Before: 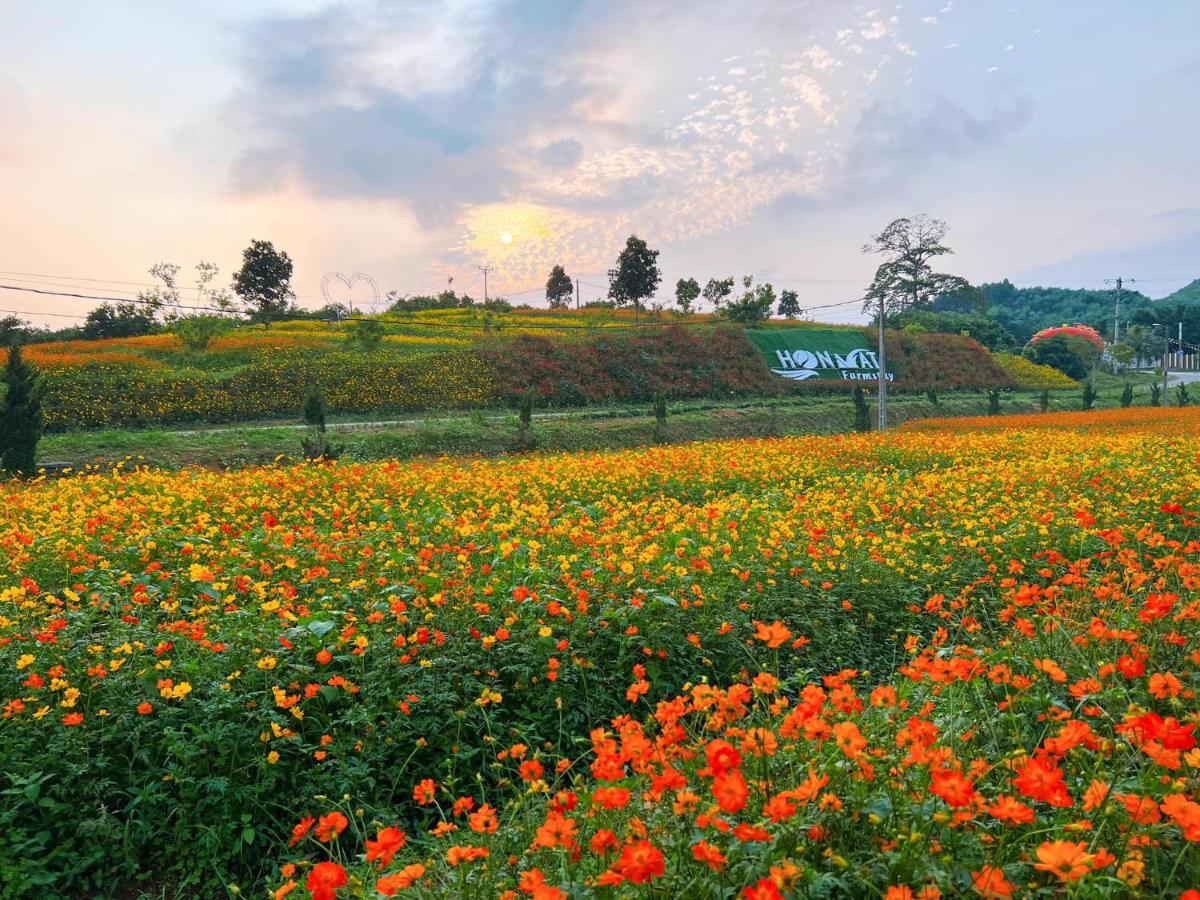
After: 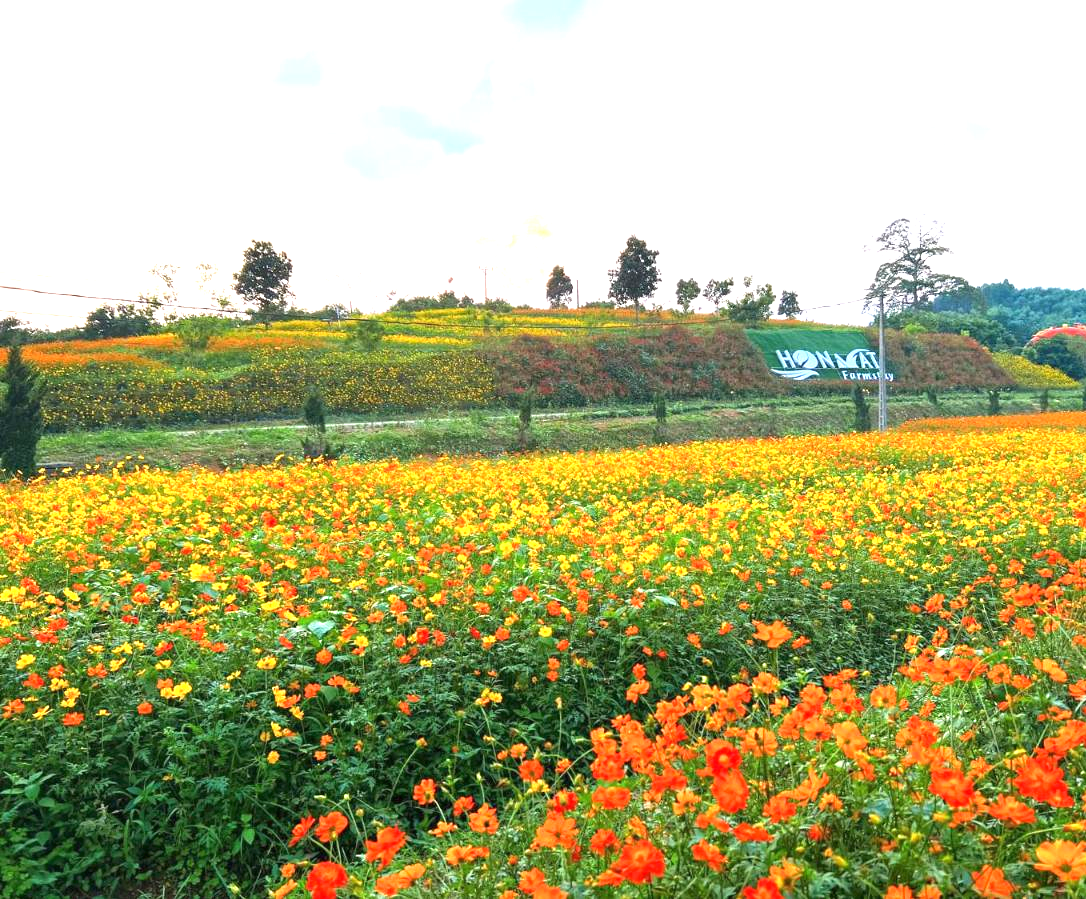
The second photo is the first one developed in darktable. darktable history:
crop: right 9.474%, bottom 0.03%
exposure: black level correction 0, exposure 1.2 EV, compensate exposure bias true, compensate highlight preservation false
